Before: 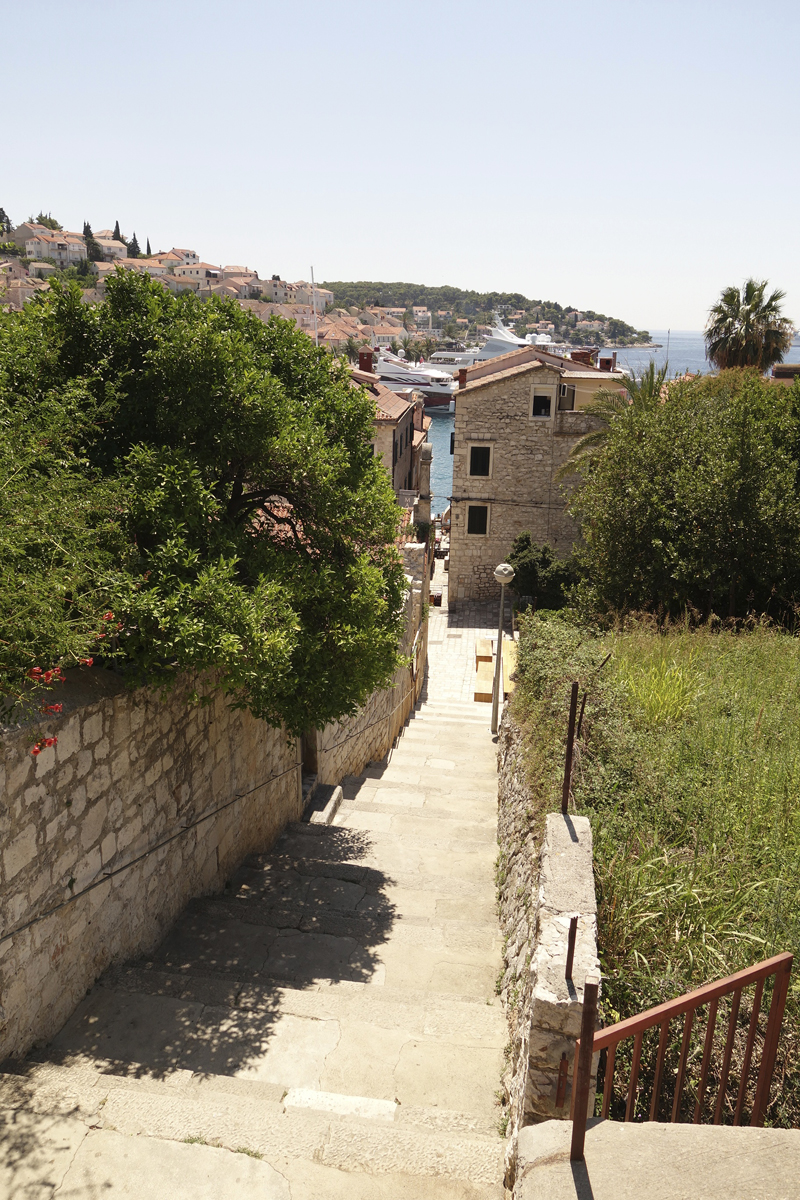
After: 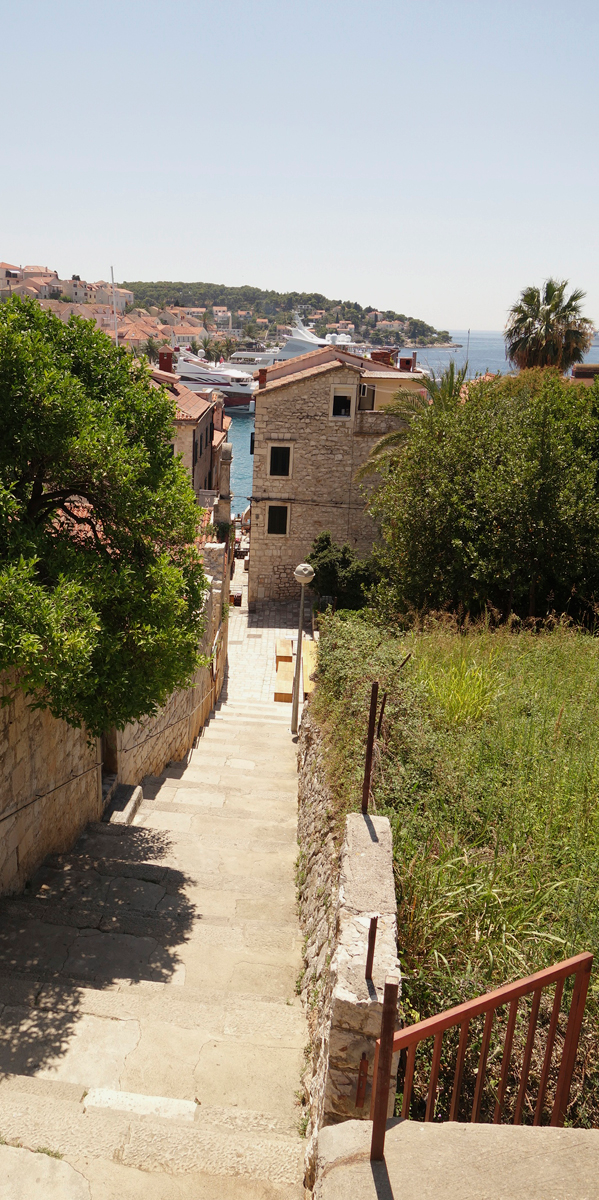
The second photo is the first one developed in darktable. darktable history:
crop and rotate: left 25.083%
shadows and highlights: shadows 25.98, white point adjustment -3.06, highlights -30.03
